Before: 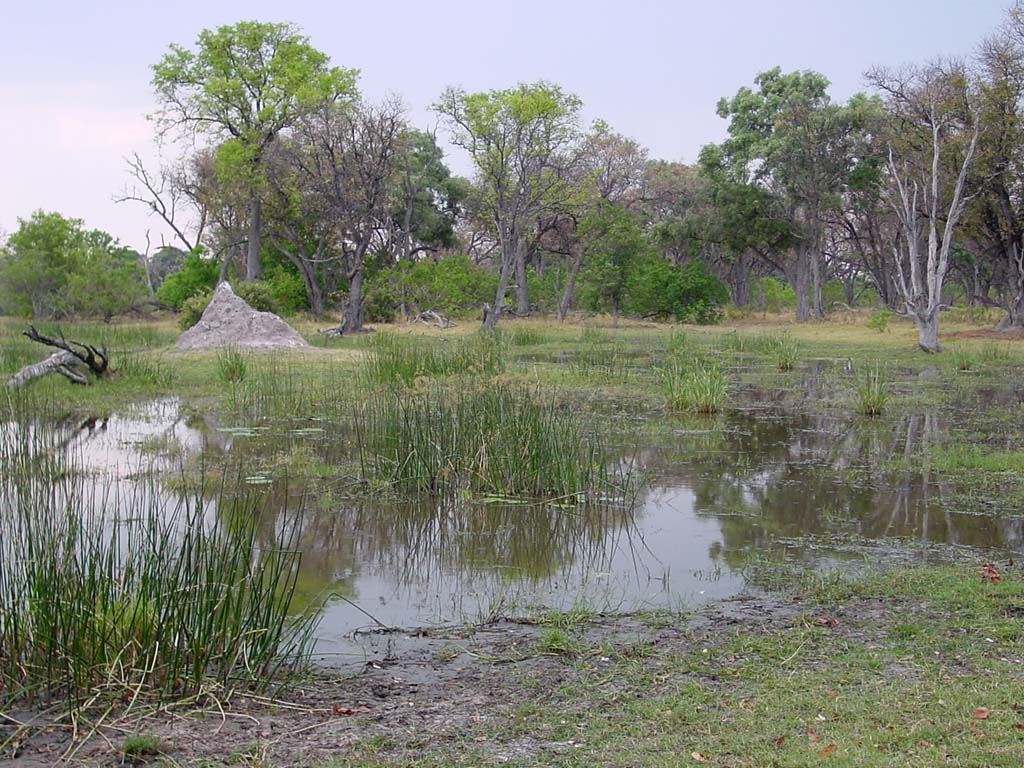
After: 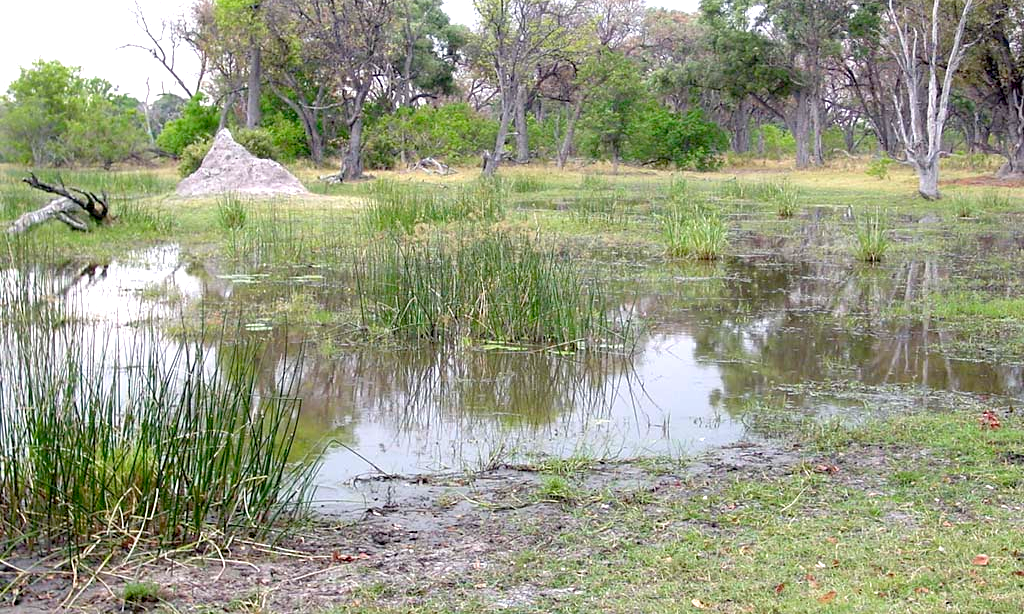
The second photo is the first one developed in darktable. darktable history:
crop and rotate: top 19.998%
exposure: black level correction 0.008, exposure 0.979 EV, compensate highlight preservation false
